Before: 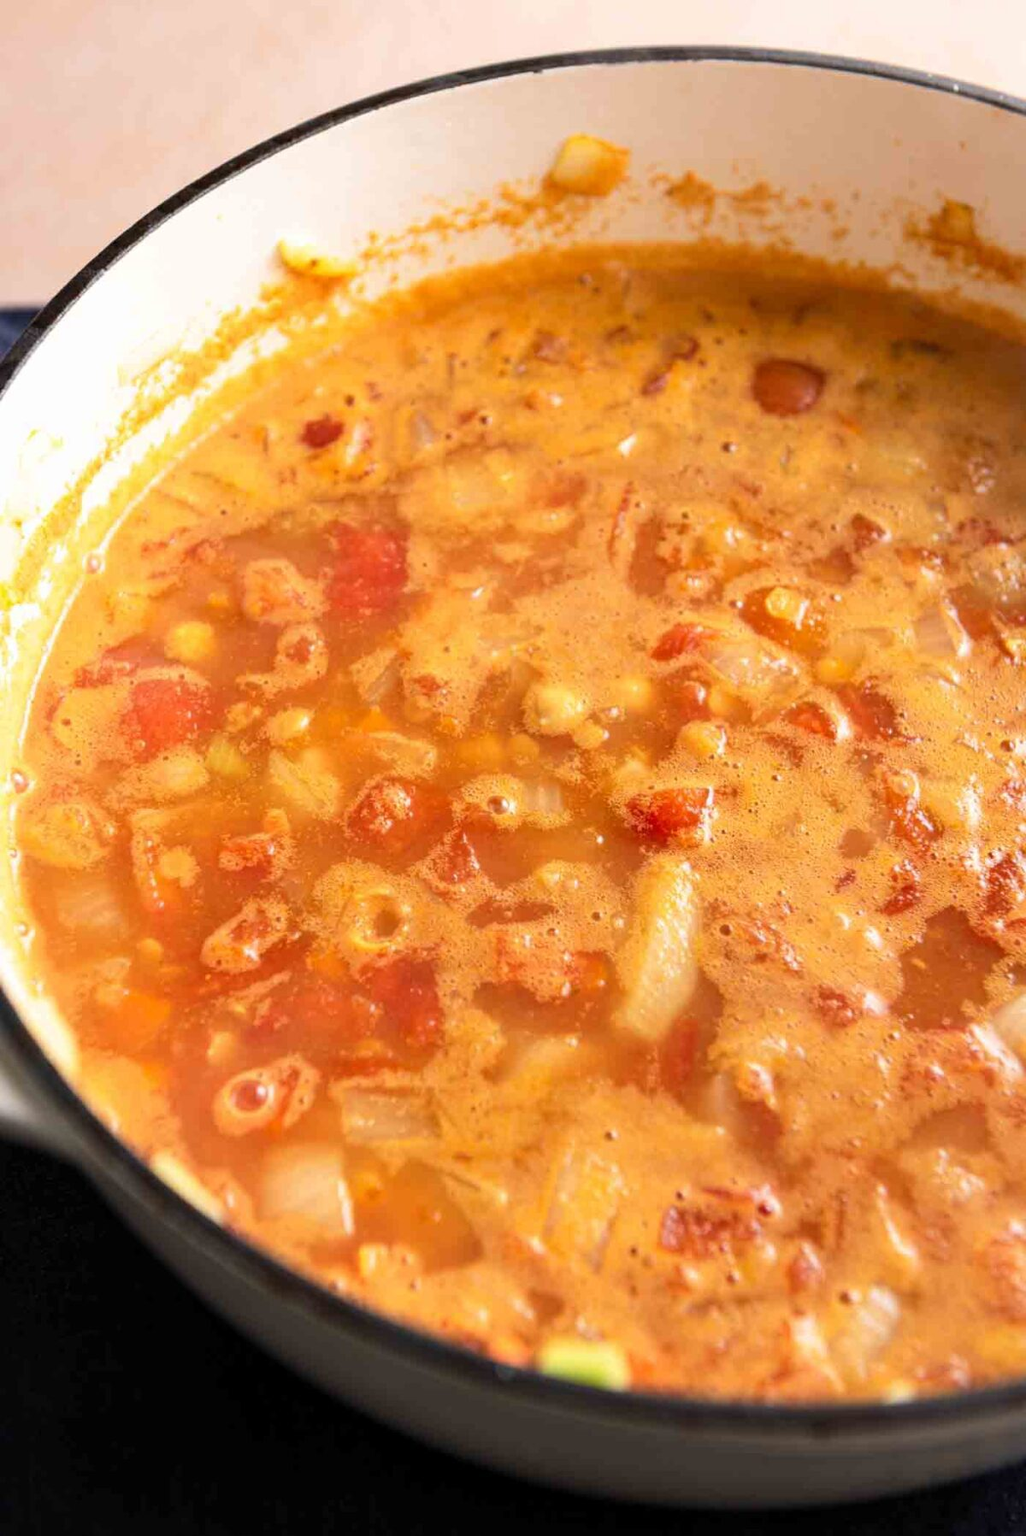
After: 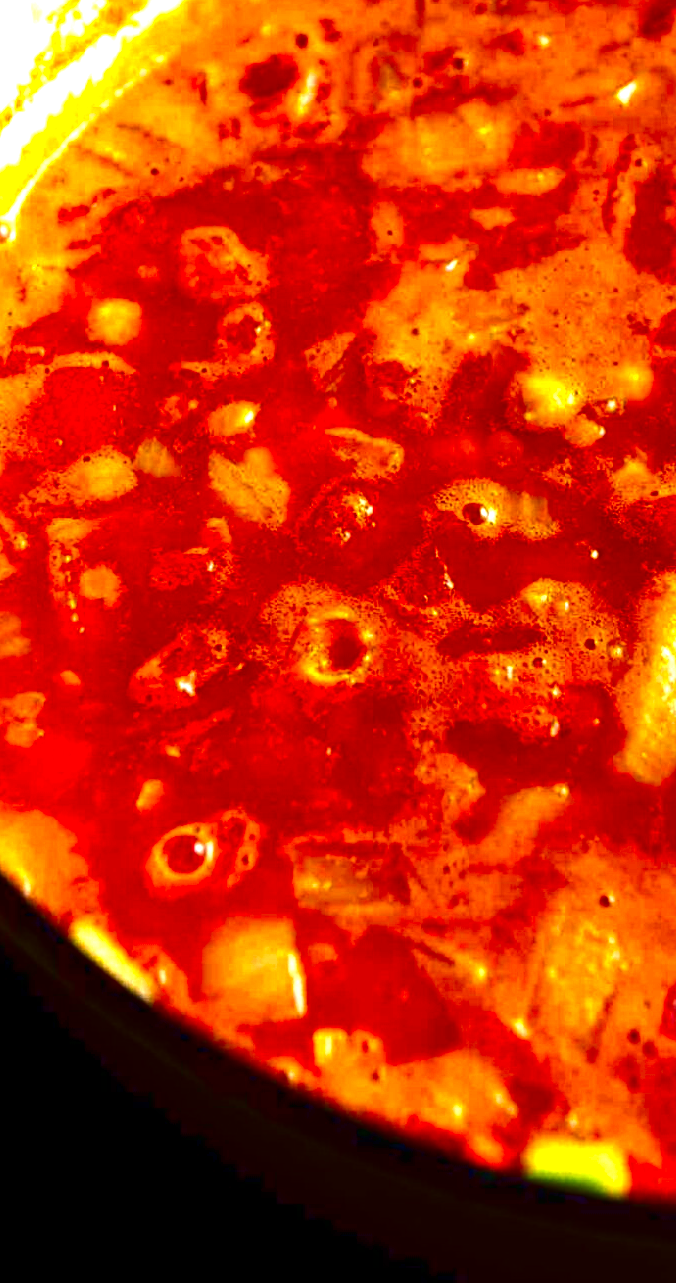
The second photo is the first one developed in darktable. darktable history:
crop: left 8.966%, top 23.852%, right 34.699%, bottom 4.703%
contrast brightness saturation: brightness -1, saturation 1
exposure: black level correction 0.001, exposure 0.5 EV, compensate exposure bias true, compensate highlight preservation false
